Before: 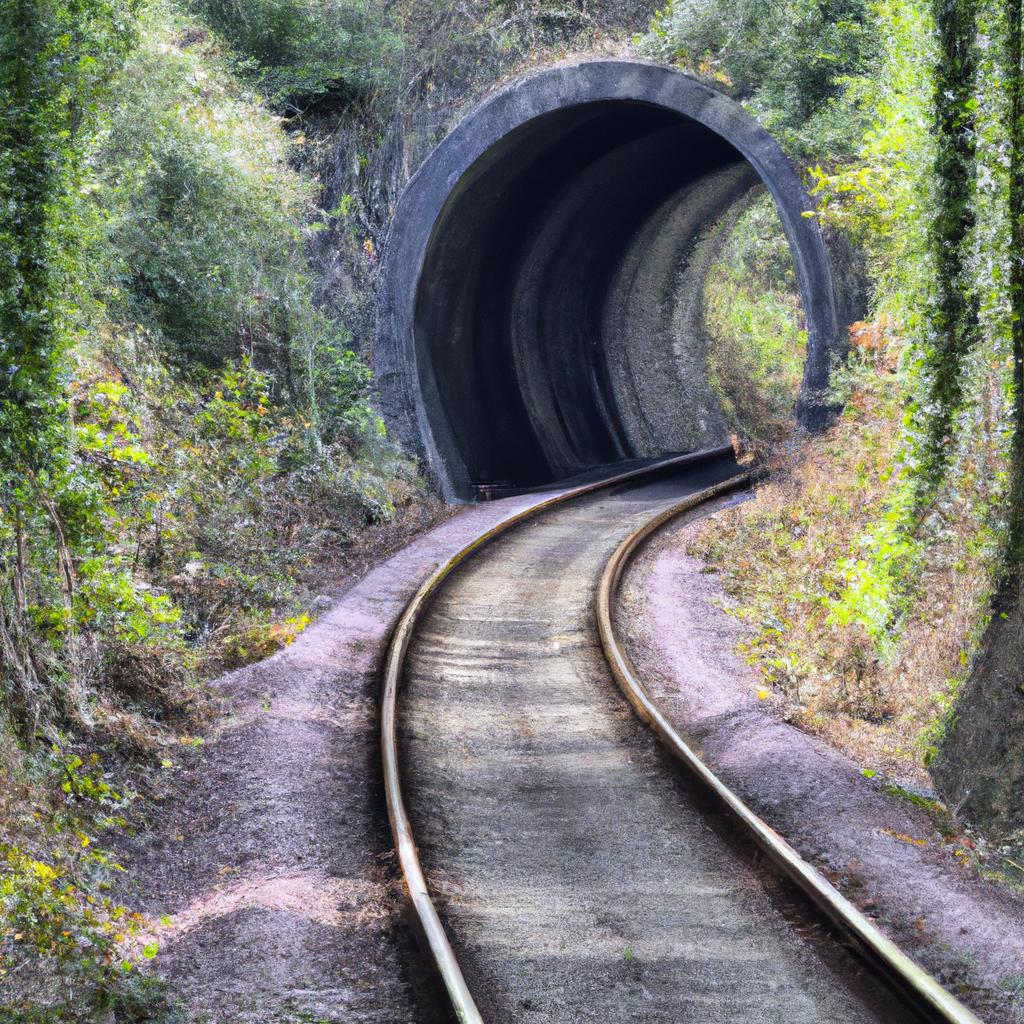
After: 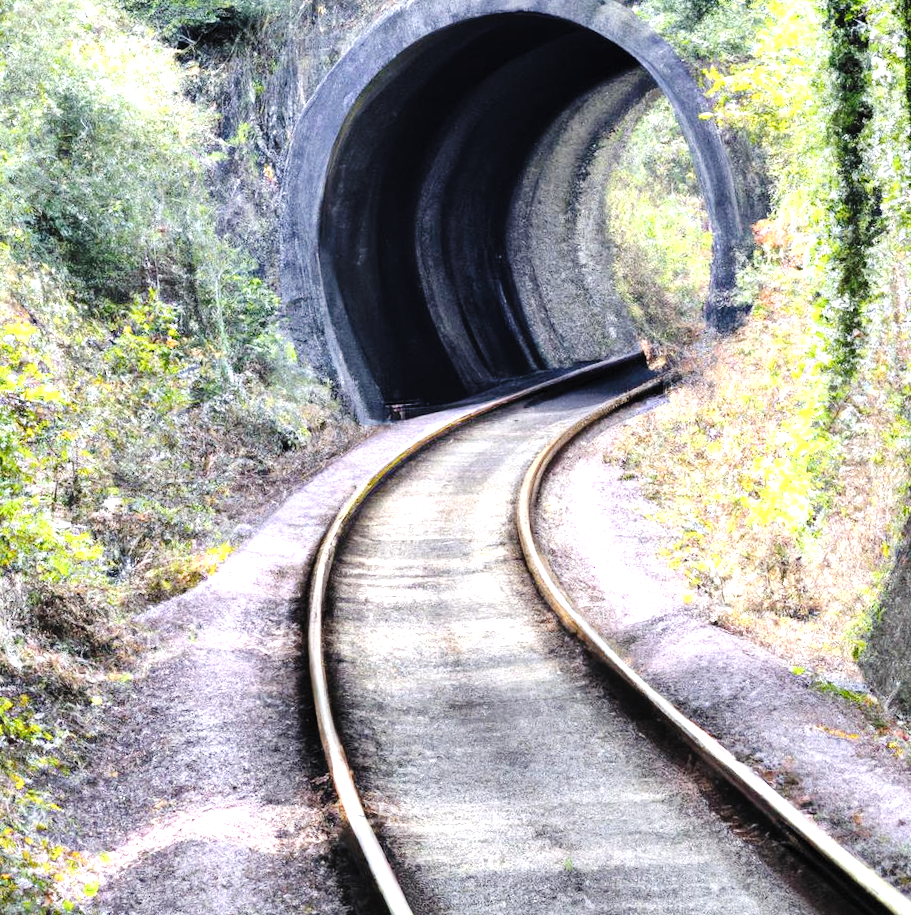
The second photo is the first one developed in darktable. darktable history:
levels: levels [0.062, 0.494, 0.925]
tone curve: curves: ch0 [(0, 0) (0.003, 0.047) (0.011, 0.051) (0.025, 0.061) (0.044, 0.075) (0.069, 0.09) (0.1, 0.102) (0.136, 0.125) (0.177, 0.173) (0.224, 0.226) (0.277, 0.303) (0.335, 0.388) (0.399, 0.469) (0.468, 0.545) (0.543, 0.623) (0.623, 0.695) (0.709, 0.766) (0.801, 0.832) (0.898, 0.905) (1, 1)], preserve colors none
crop and rotate: angle 3.27°, left 6.085%, top 5.69%
exposure: black level correction 0, exposure 0.691 EV, compensate highlight preservation false
